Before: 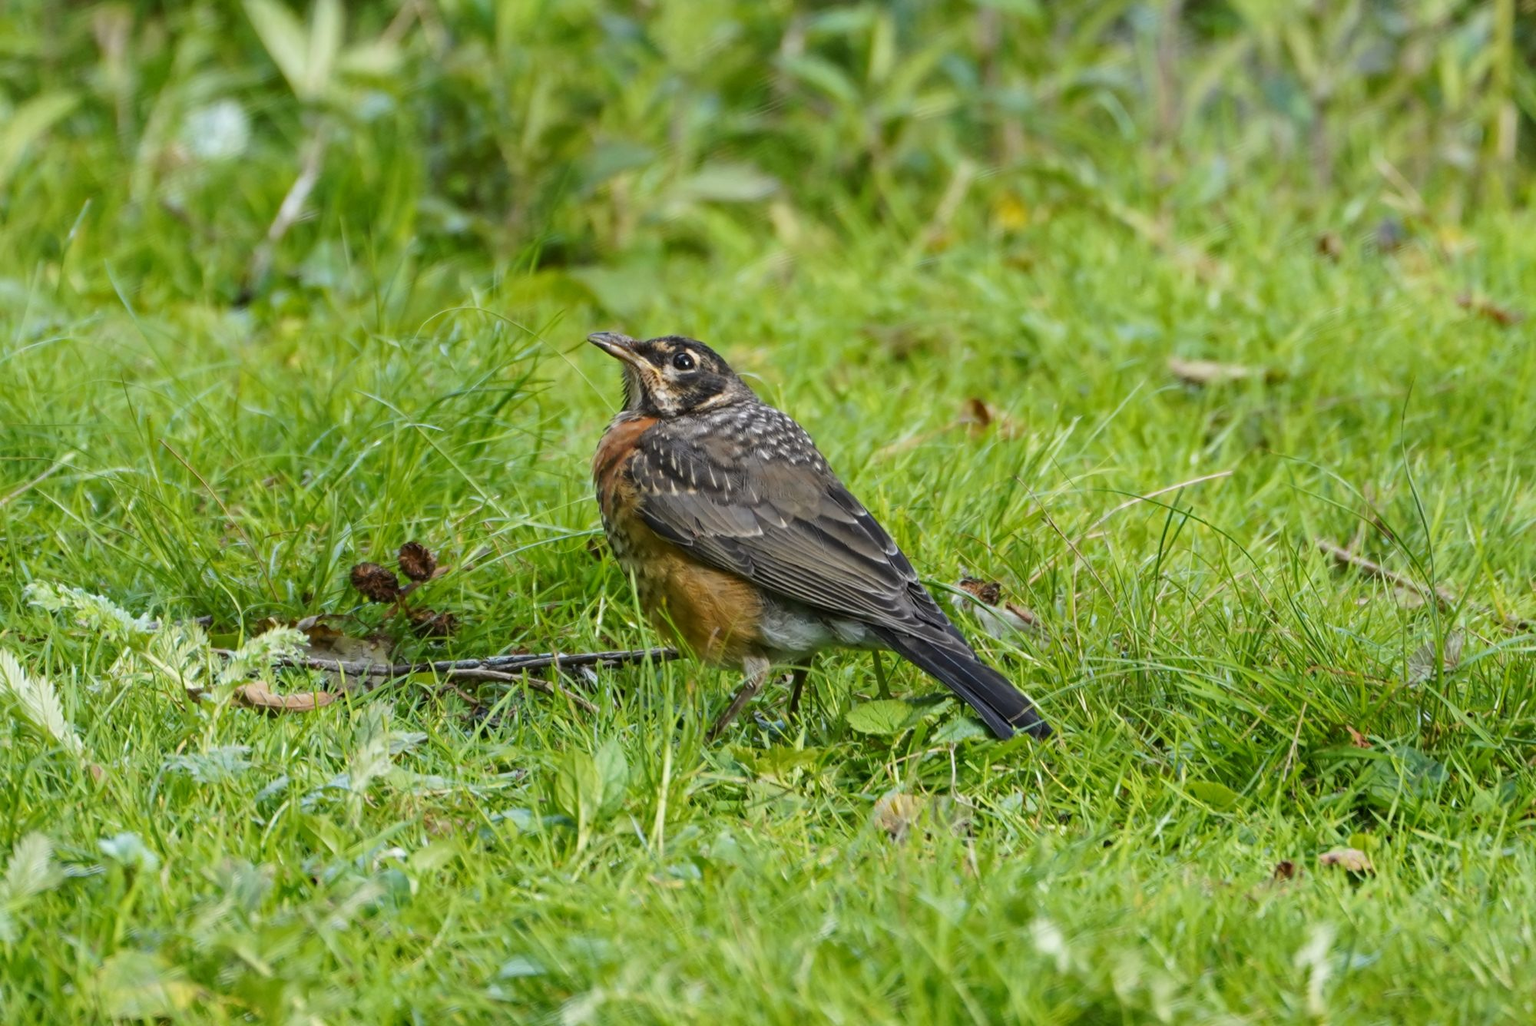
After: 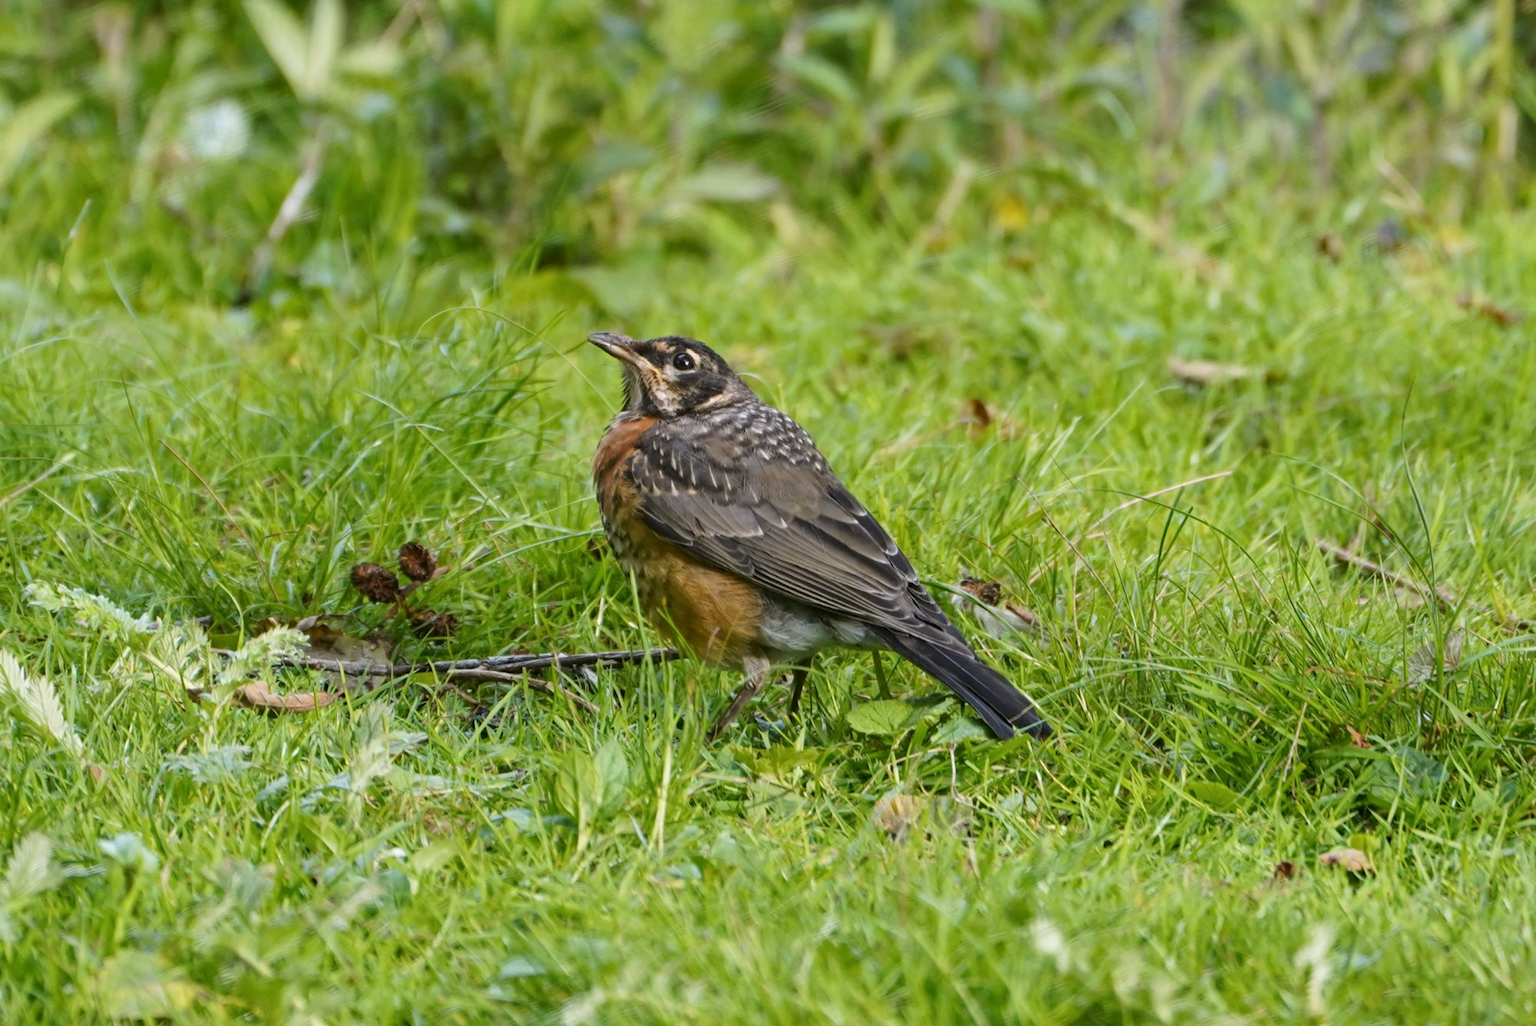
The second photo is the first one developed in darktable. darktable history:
color correction: highlights a* 3.04, highlights b* -0.981, shadows a* -0.109, shadows b* 1.88, saturation 0.982
